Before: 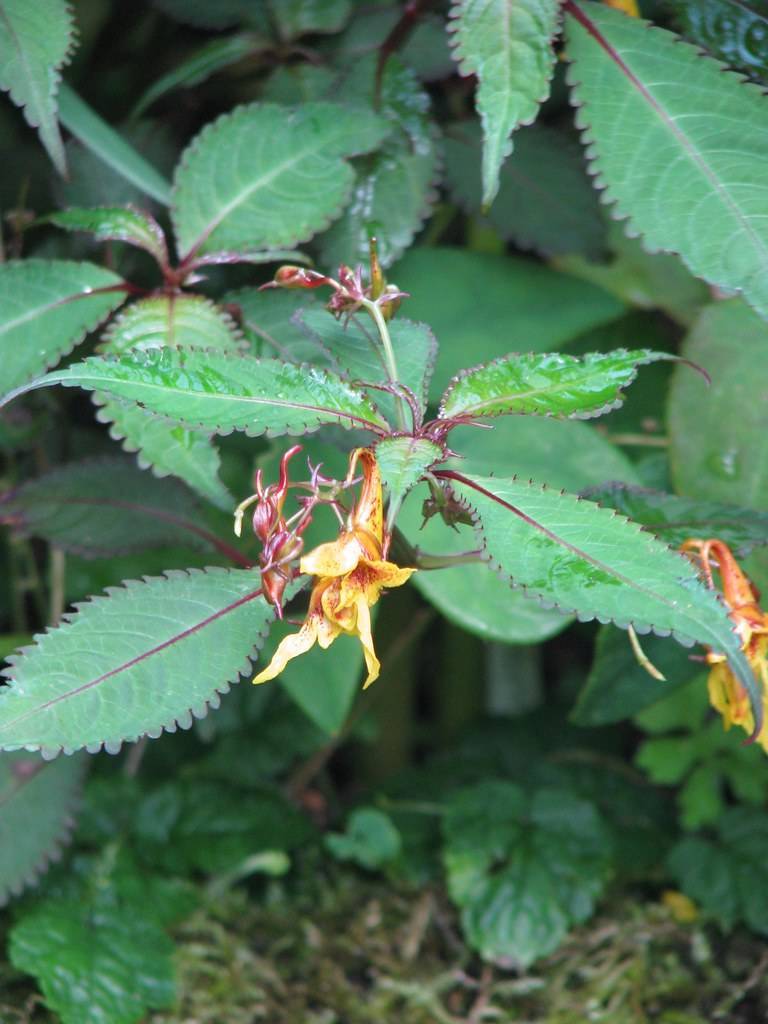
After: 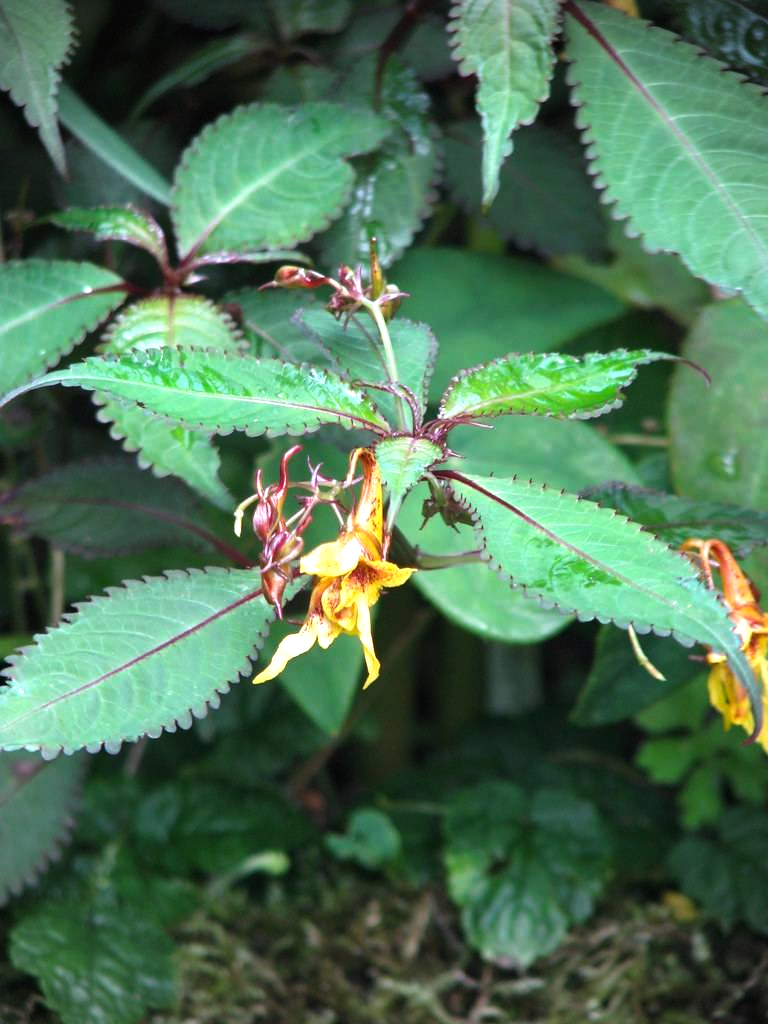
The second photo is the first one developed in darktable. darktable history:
vignetting: fall-off start 88.78%, fall-off radius 43.49%, brightness -0.407, saturation -0.302, width/height ratio 1.166
contrast brightness saturation: contrast 0.077, saturation 0.023
color balance rgb: perceptual saturation grading › global saturation 5.979%, perceptual brilliance grading › global brilliance 14.489%, perceptual brilliance grading › shadows -34.41%
